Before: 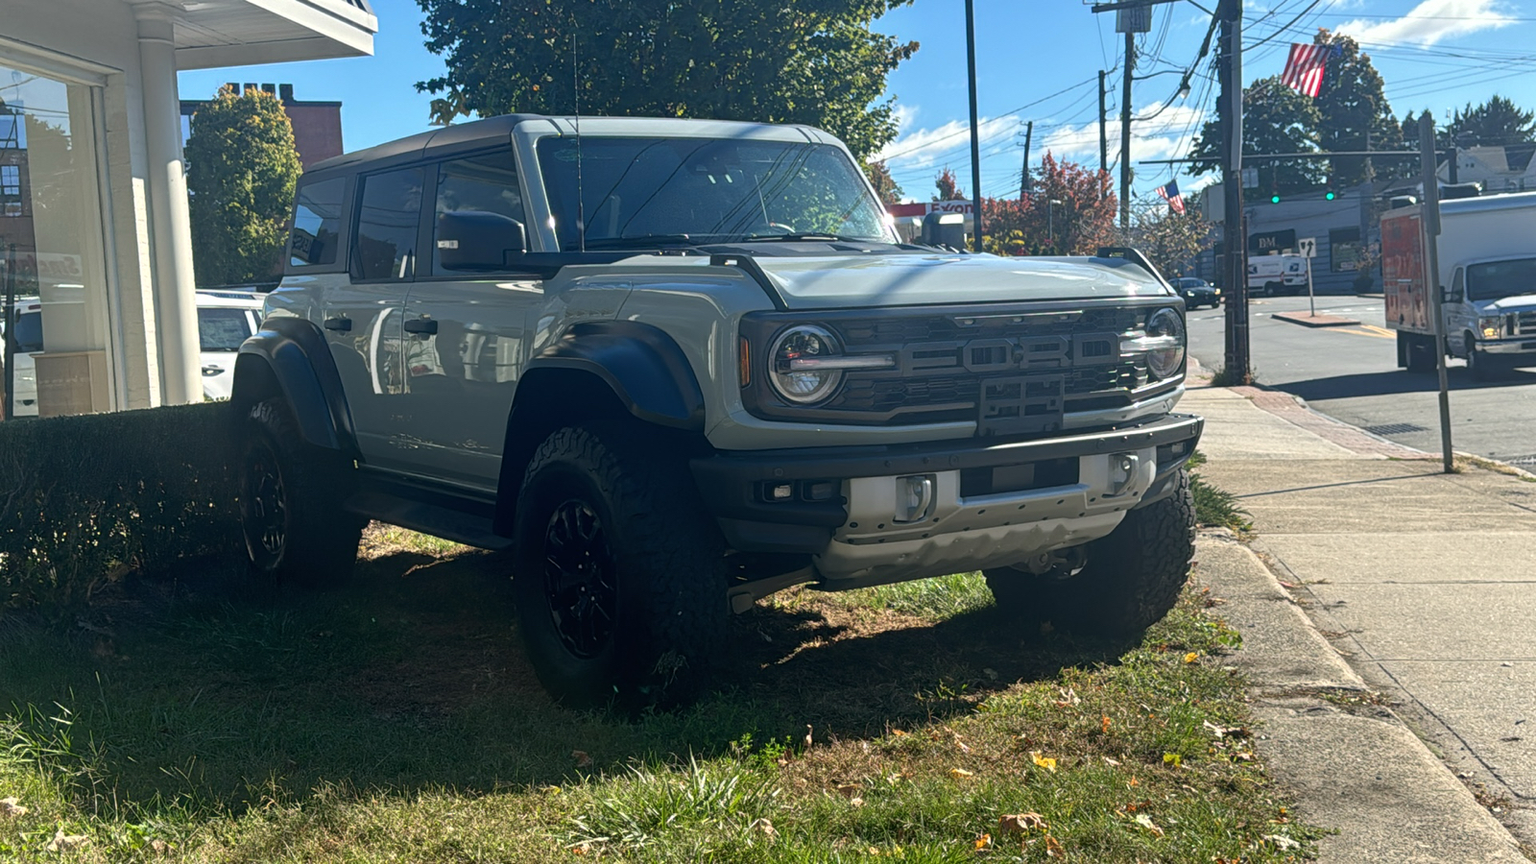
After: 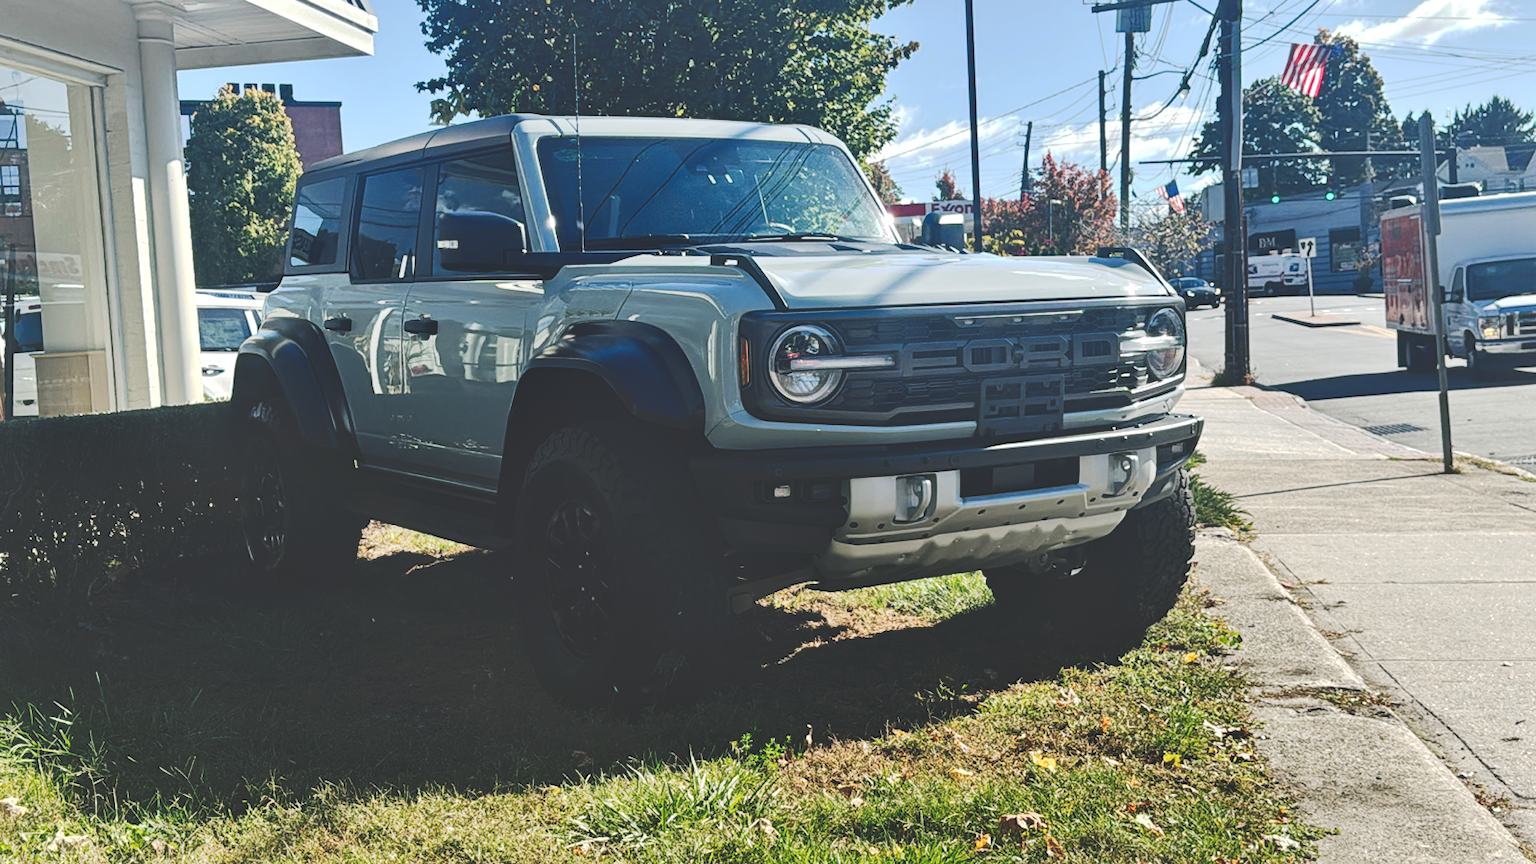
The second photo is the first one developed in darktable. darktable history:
local contrast: mode bilateral grid, contrast 51, coarseness 49, detail 150%, midtone range 0.2
tone curve: curves: ch0 [(0, 0) (0.003, 0.219) (0.011, 0.219) (0.025, 0.223) (0.044, 0.226) (0.069, 0.232) (0.1, 0.24) (0.136, 0.245) (0.177, 0.257) (0.224, 0.281) (0.277, 0.324) (0.335, 0.392) (0.399, 0.484) (0.468, 0.585) (0.543, 0.672) (0.623, 0.741) (0.709, 0.788) (0.801, 0.835) (0.898, 0.878) (1, 1)], preserve colors none
